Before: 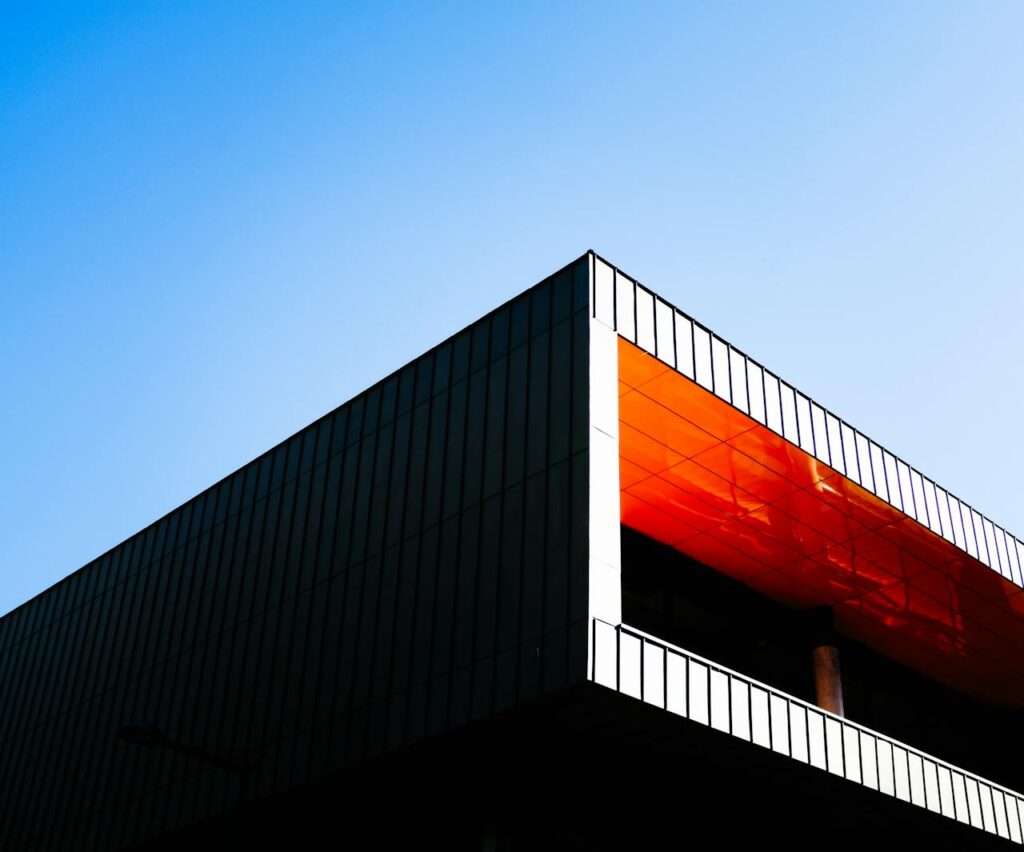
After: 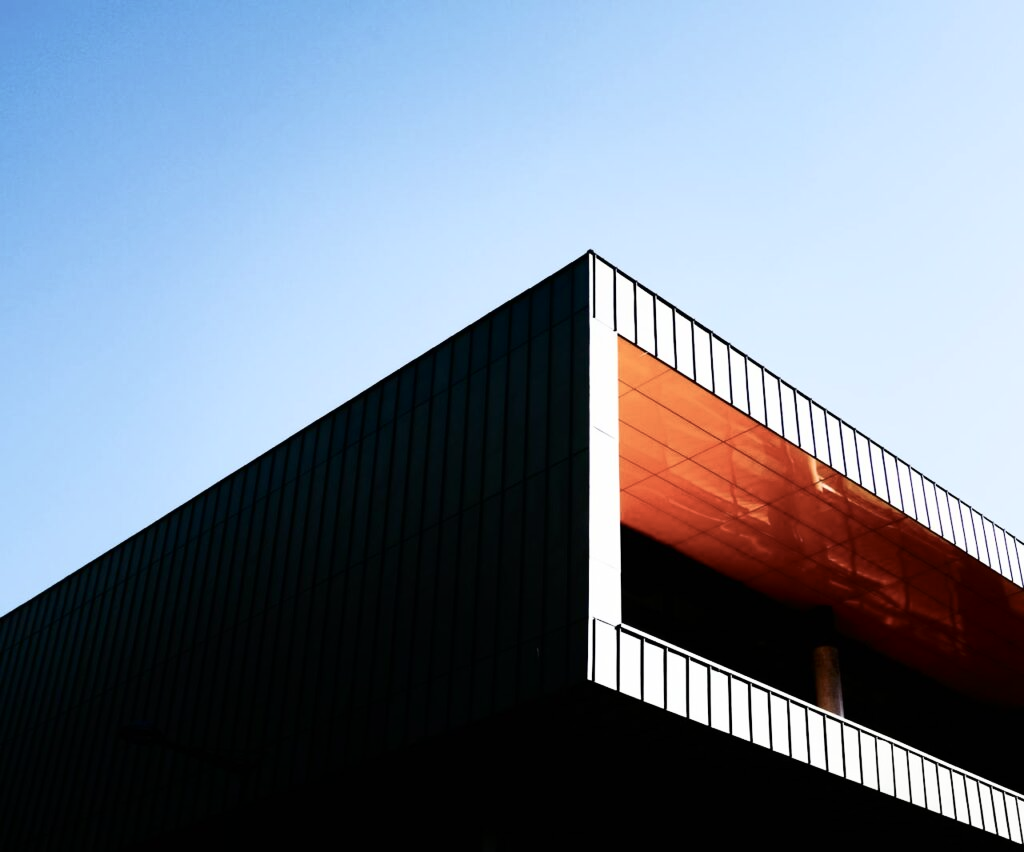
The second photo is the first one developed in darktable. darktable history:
contrast brightness saturation: contrast 0.247, saturation -0.311
